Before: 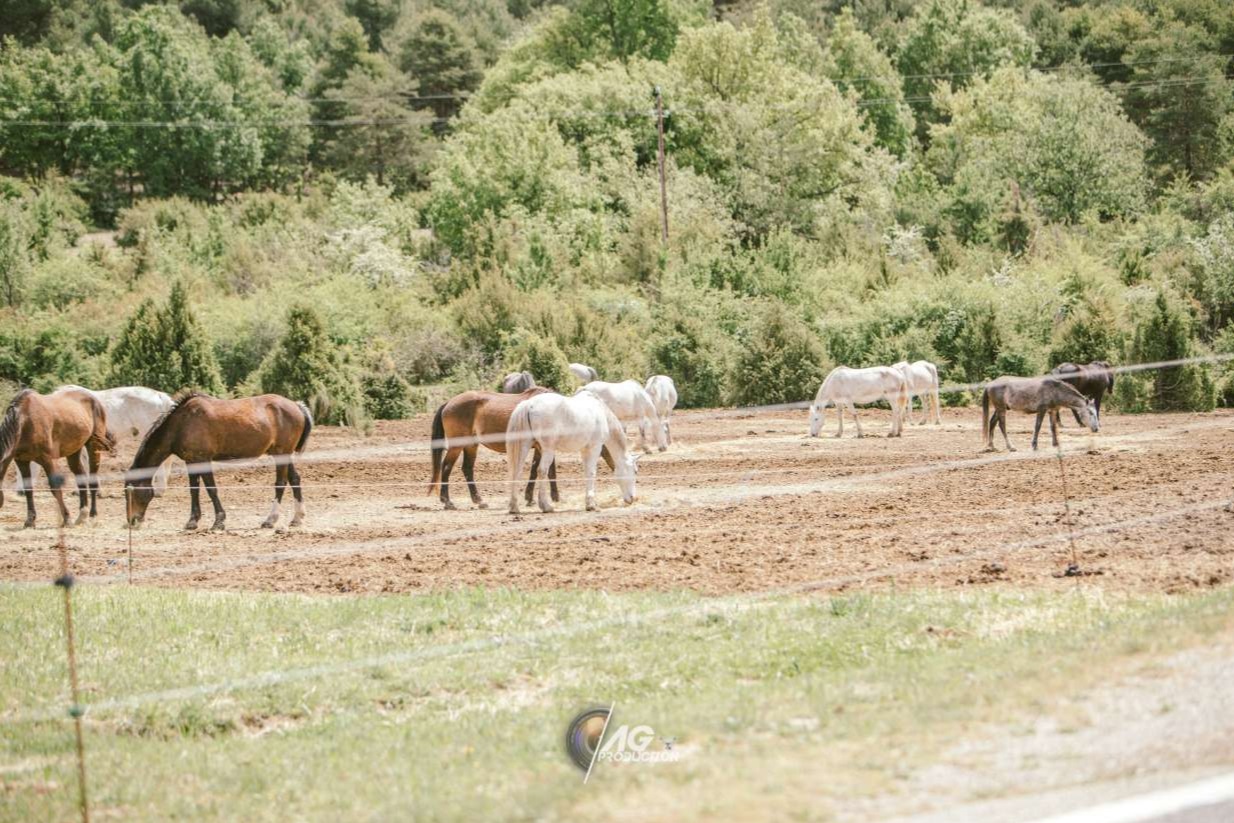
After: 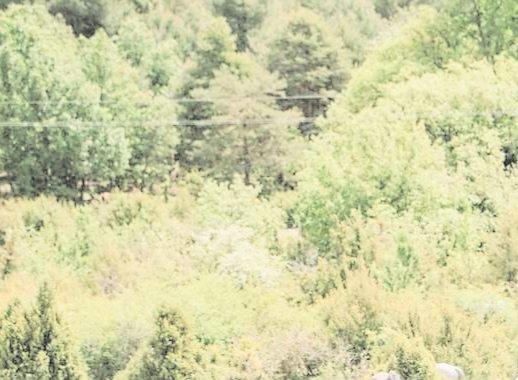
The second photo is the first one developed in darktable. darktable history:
filmic rgb: black relative exposure -16 EV, white relative exposure 6.27 EV, hardness 5.05, contrast 1.354
crop and rotate: left 10.831%, top 0.056%, right 47.149%, bottom 53.728%
sharpen: radius 1.46, amount 0.408, threshold 1.363
contrast brightness saturation: brightness 0.987
